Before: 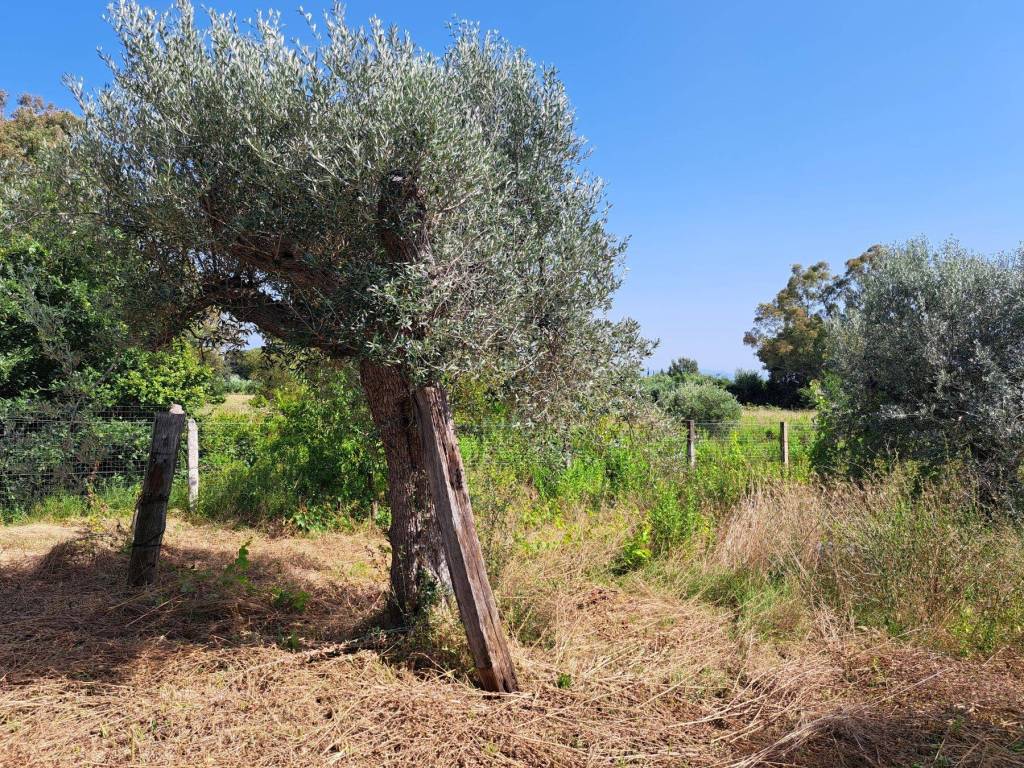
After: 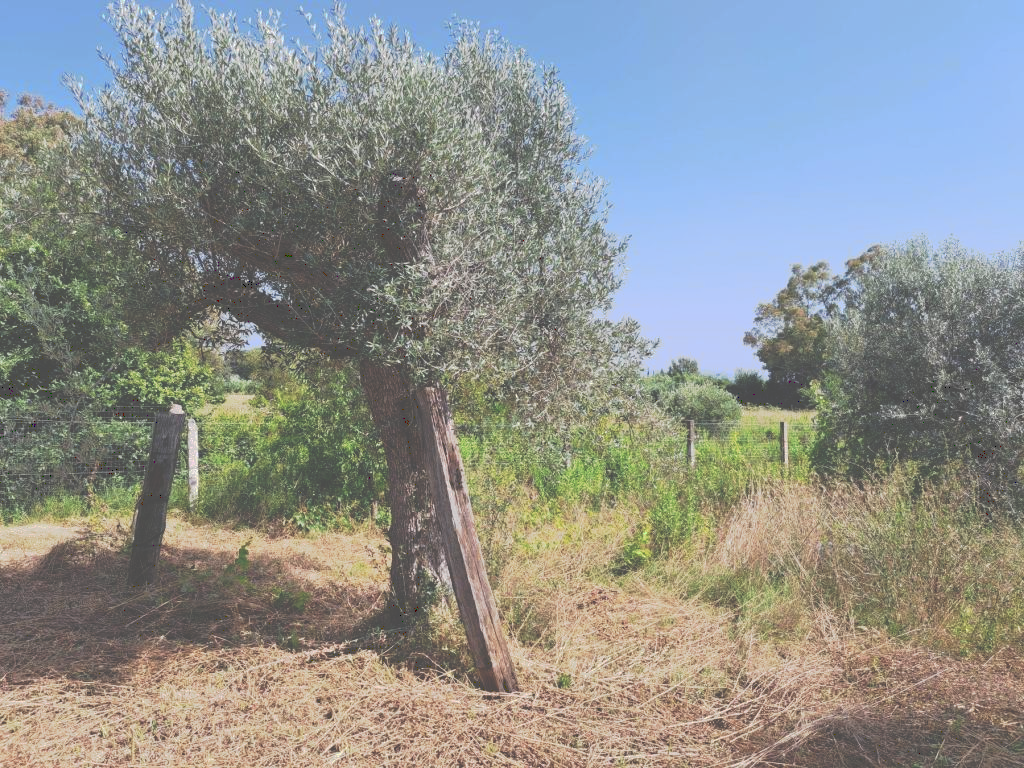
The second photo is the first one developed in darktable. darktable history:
tone curve: curves: ch0 [(0, 0) (0.003, 0.313) (0.011, 0.317) (0.025, 0.317) (0.044, 0.322) (0.069, 0.327) (0.1, 0.335) (0.136, 0.347) (0.177, 0.364) (0.224, 0.384) (0.277, 0.421) (0.335, 0.459) (0.399, 0.501) (0.468, 0.554) (0.543, 0.611) (0.623, 0.679) (0.709, 0.751) (0.801, 0.804) (0.898, 0.844) (1, 1)], preserve colors none
